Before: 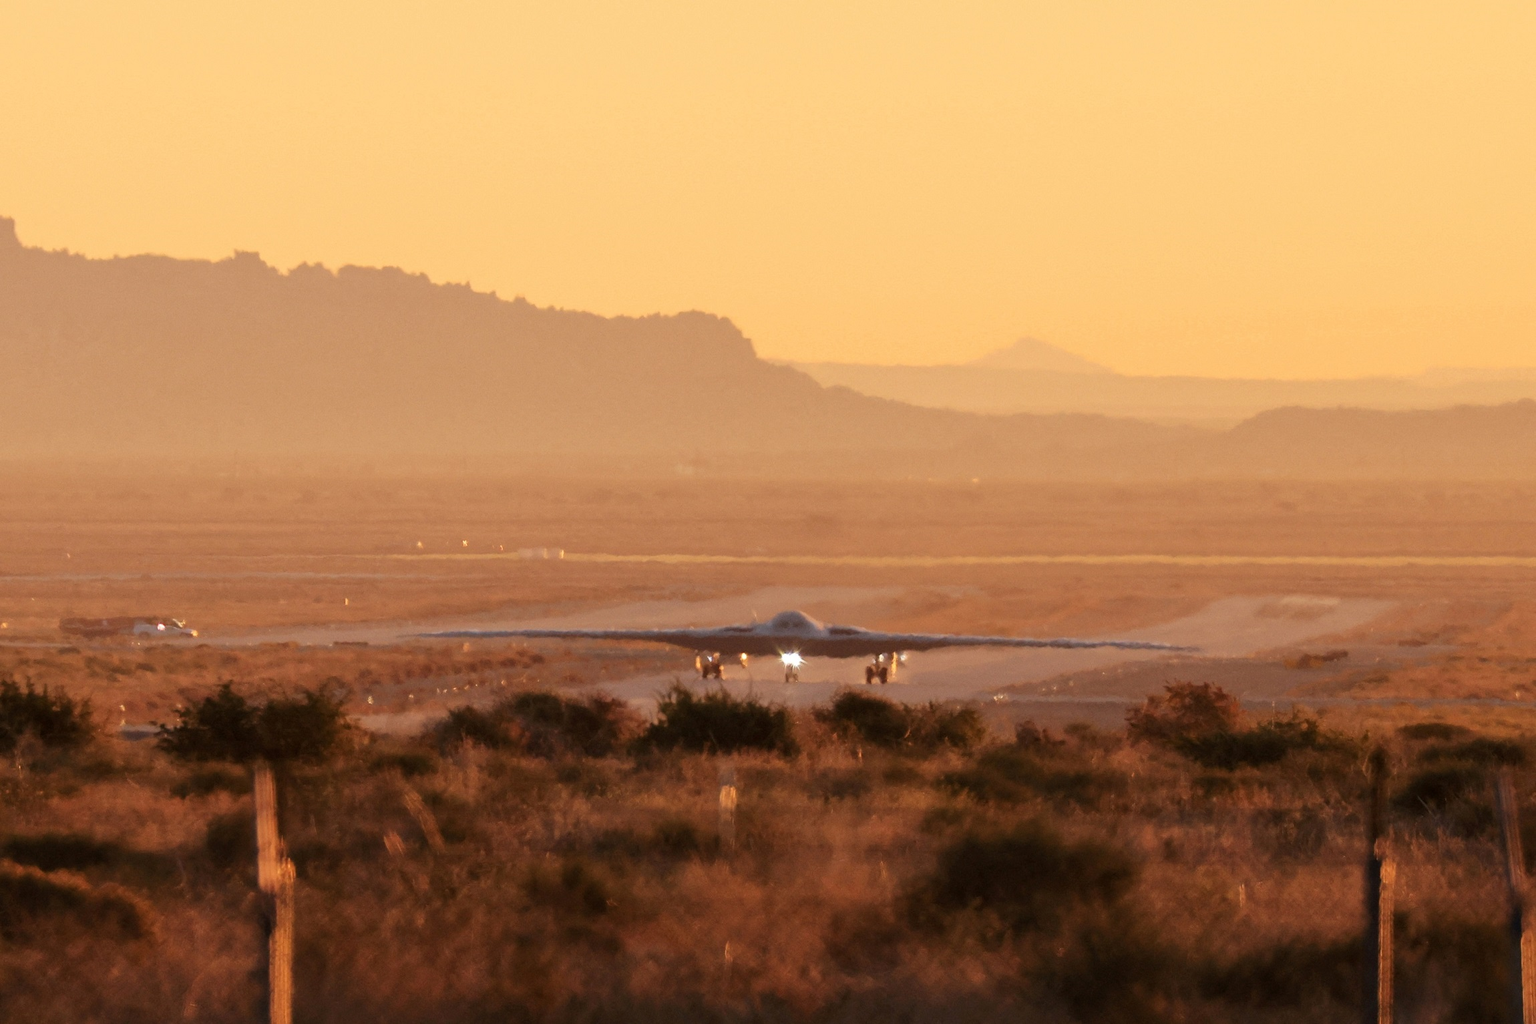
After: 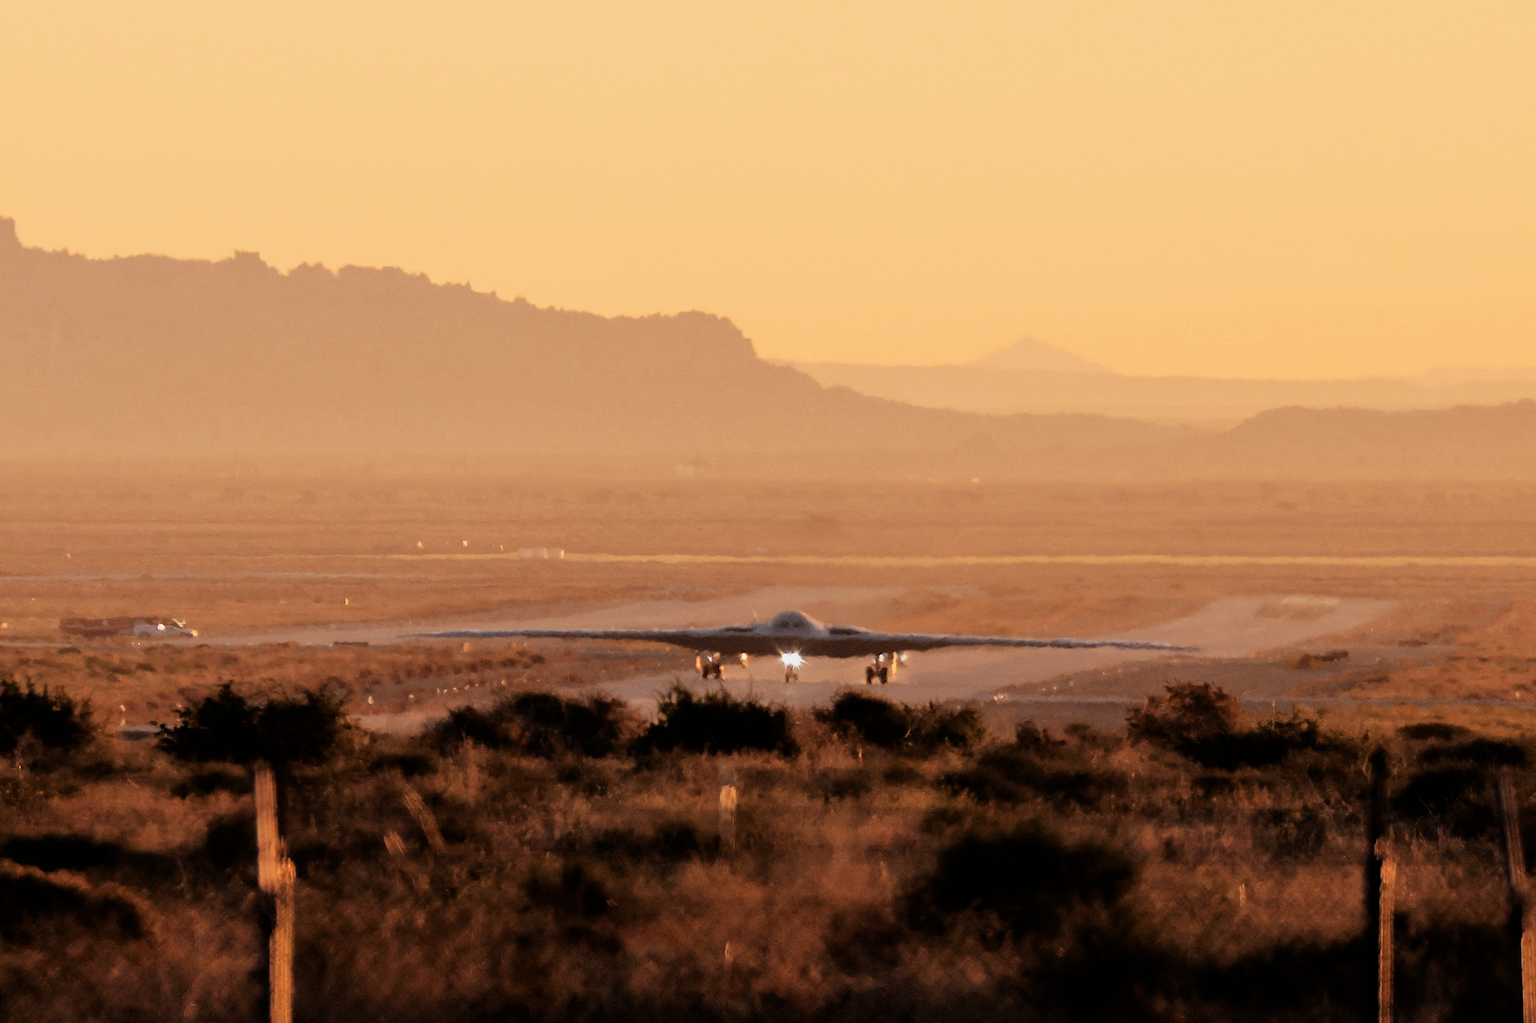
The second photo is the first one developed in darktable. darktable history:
filmic rgb: black relative exposure -5 EV, white relative exposure 3.2 EV, hardness 3.42, contrast 1.2, highlights saturation mix -50%
rotate and perspective: automatic cropping original format, crop left 0, crop top 0
